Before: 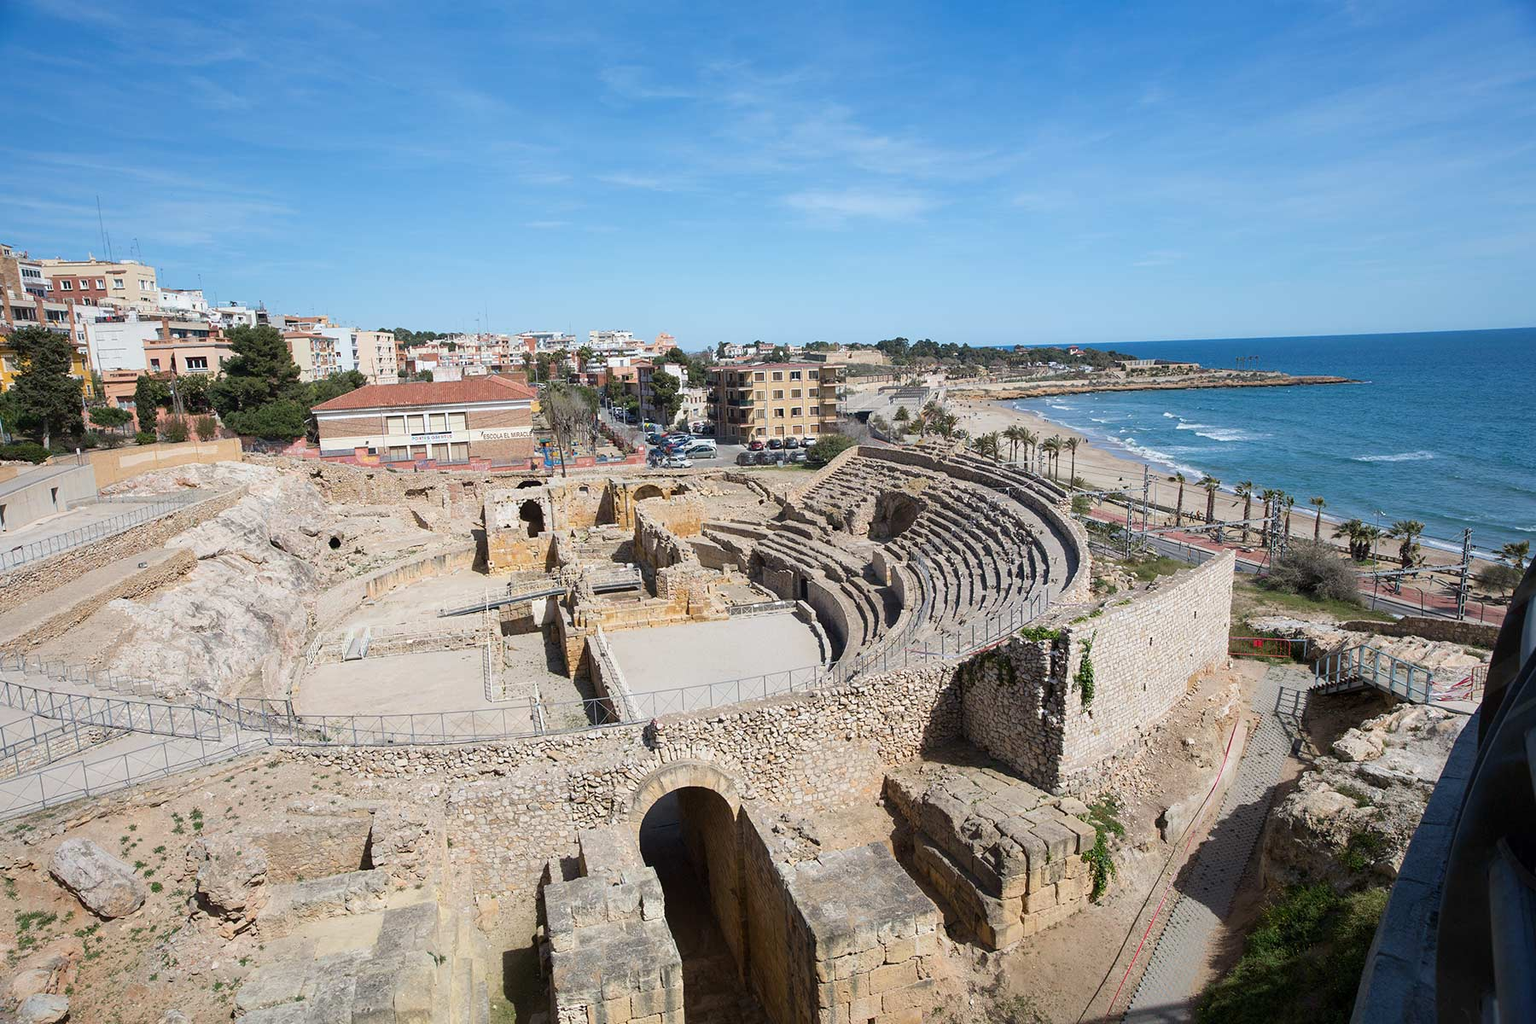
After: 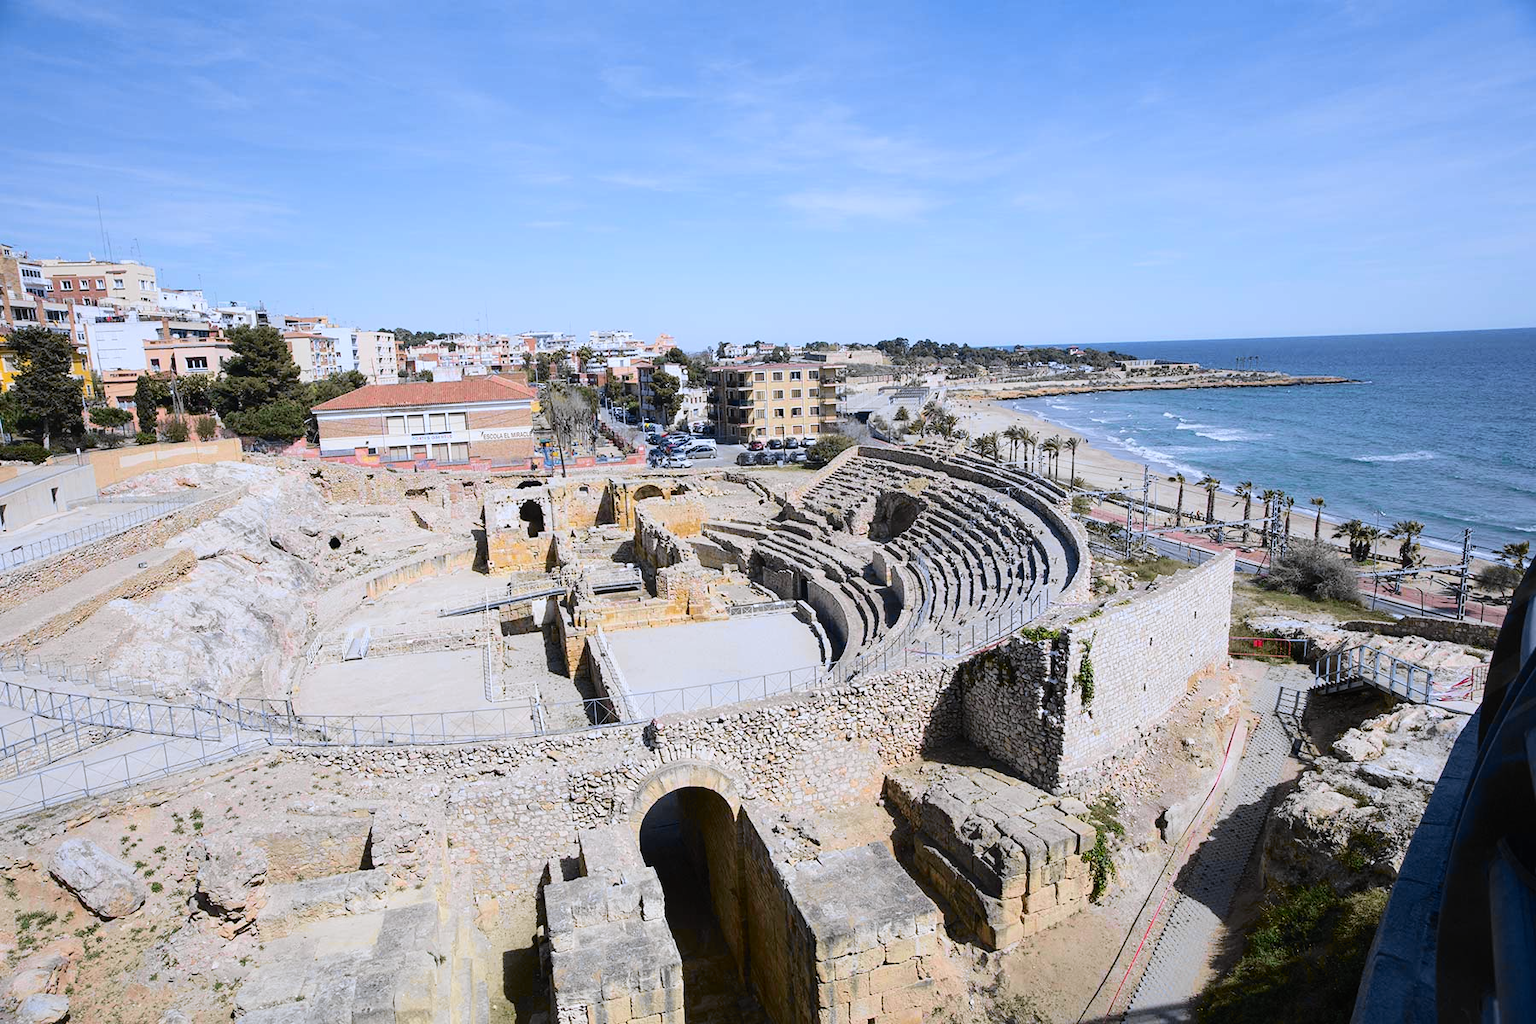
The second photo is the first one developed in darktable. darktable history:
white balance: red 1.004, blue 1.096
tone curve: curves: ch0 [(0, 0.01) (0.097, 0.07) (0.204, 0.173) (0.447, 0.517) (0.539, 0.624) (0.733, 0.791) (0.879, 0.898) (1, 0.98)]; ch1 [(0, 0) (0.393, 0.415) (0.447, 0.448) (0.485, 0.494) (0.523, 0.509) (0.545, 0.541) (0.574, 0.561) (0.648, 0.674) (1, 1)]; ch2 [(0, 0) (0.369, 0.388) (0.449, 0.431) (0.499, 0.5) (0.521, 0.51) (0.53, 0.54) (0.564, 0.569) (0.674, 0.735) (1, 1)], color space Lab, independent channels, preserve colors none
